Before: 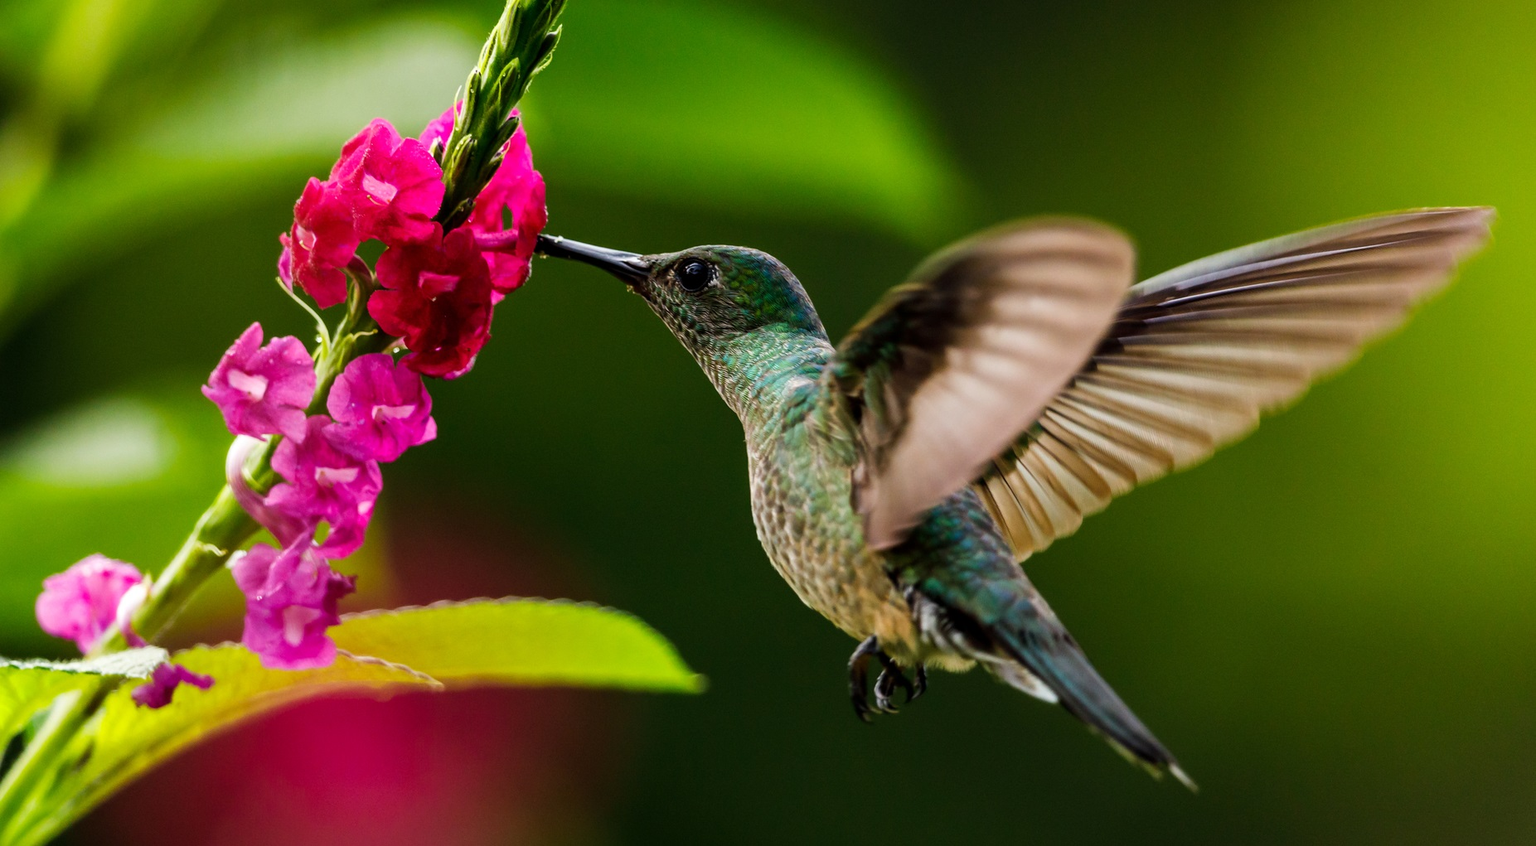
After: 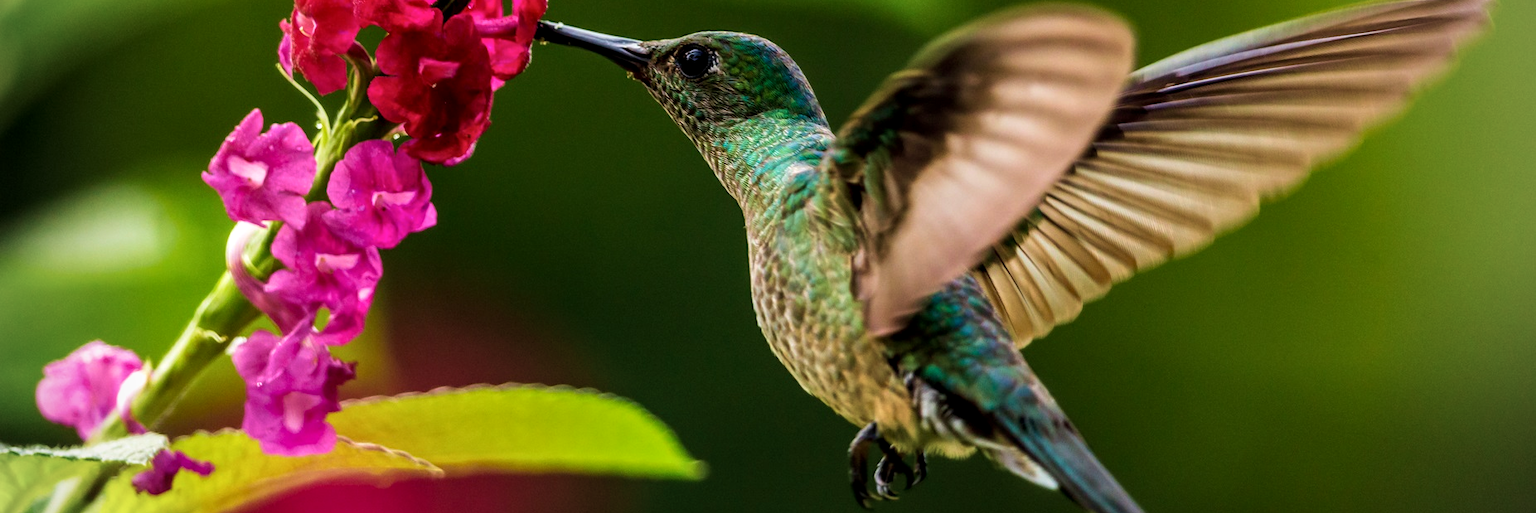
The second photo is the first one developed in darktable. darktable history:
vignetting: on, module defaults
velvia: strength 45%
crop and rotate: top 25.357%, bottom 13.942%
local contrast: on, module defaults
